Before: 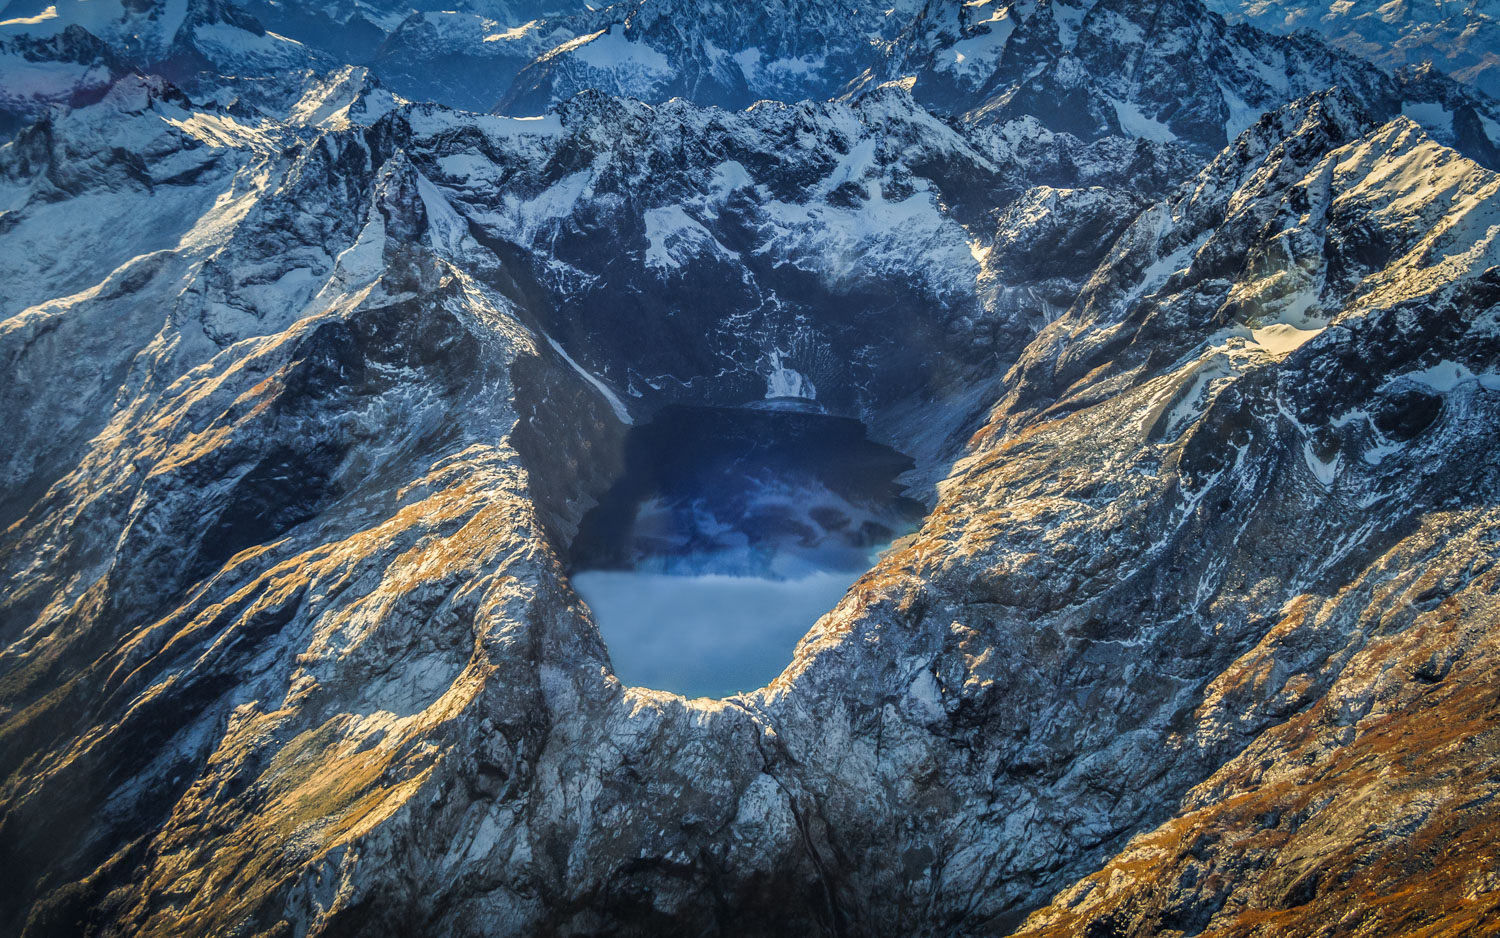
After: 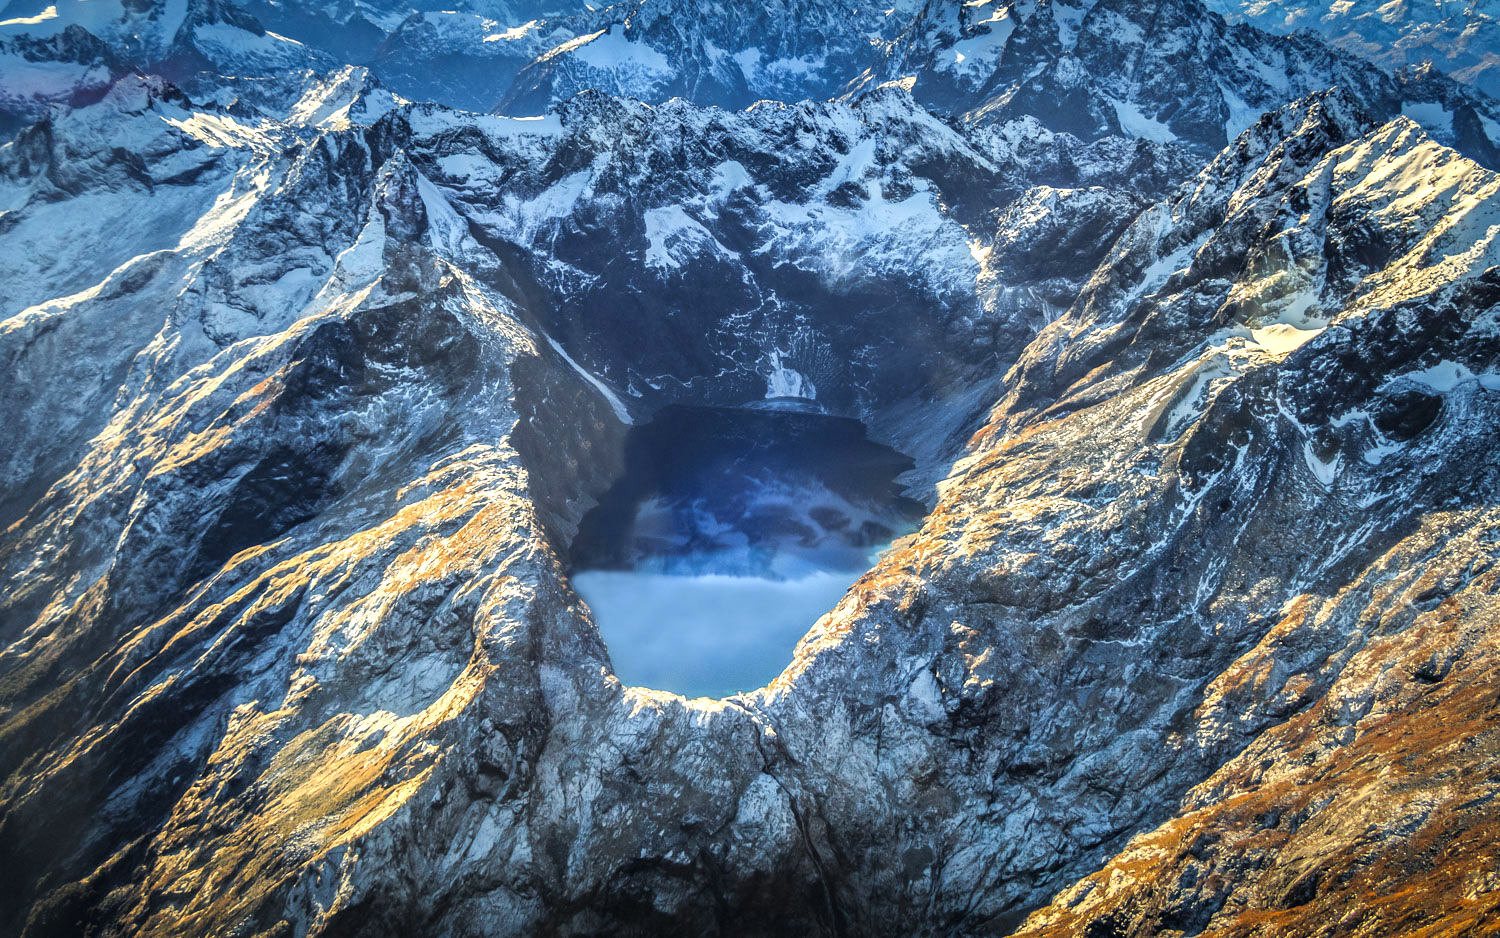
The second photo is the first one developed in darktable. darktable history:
exposure: exposure 0.298 EV, compensate highlight preservation false
tone equalizer: -8 EV -0.39 EV, -7 EV -0.415 EV, -6 EV -0.293 EV, -5 EV -0.197 EV, -3 EV 0.226 EV, -2 EV 0.305 EV, -1 EV 0.41 EV, +0 EV 0.414 EV
